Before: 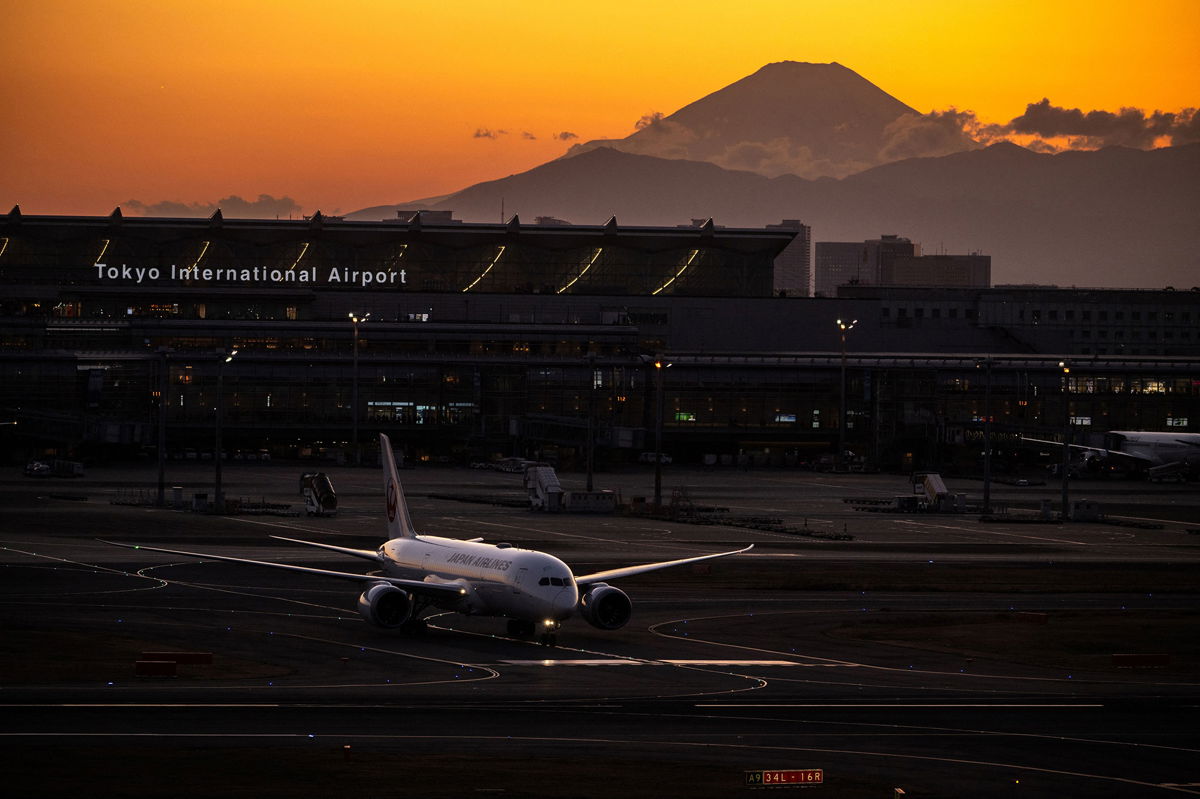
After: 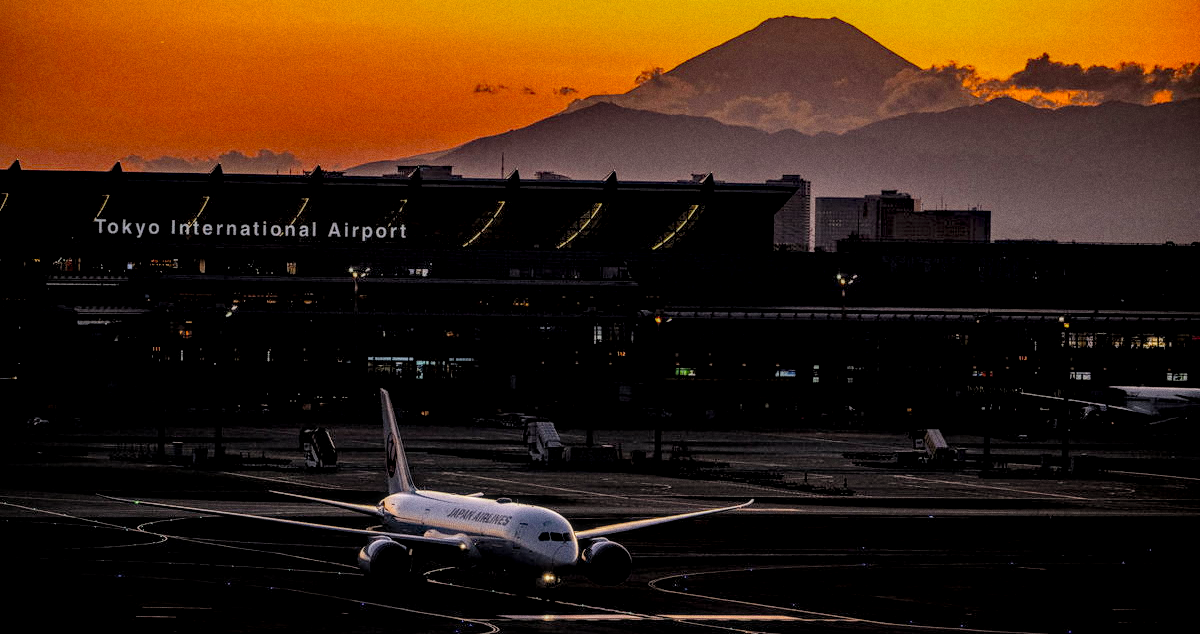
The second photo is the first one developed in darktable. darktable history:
crop and rotate: top 5.667%, bottom 14.937%
haze removal: compatibility mode true, adaptive false
grain: on, module defaults
local contrast: highlights 0%, shadows 0%, detail 182%
filmic rgb: black relative exposure -8.79 EV, white relative exposure 4.98 EV, threshold 6 EV, target black luminance 0%, hardness 3.77, latitude 66.34%, contrast 0.822, highlights saturation mix 10%, shadows ↔ highlights balance 20%, add noise in highlights 0.1, color science v4 (2020), iterations of high-quality reconstruction 0, type of noise poissonian, enable highlight reconstruction true
